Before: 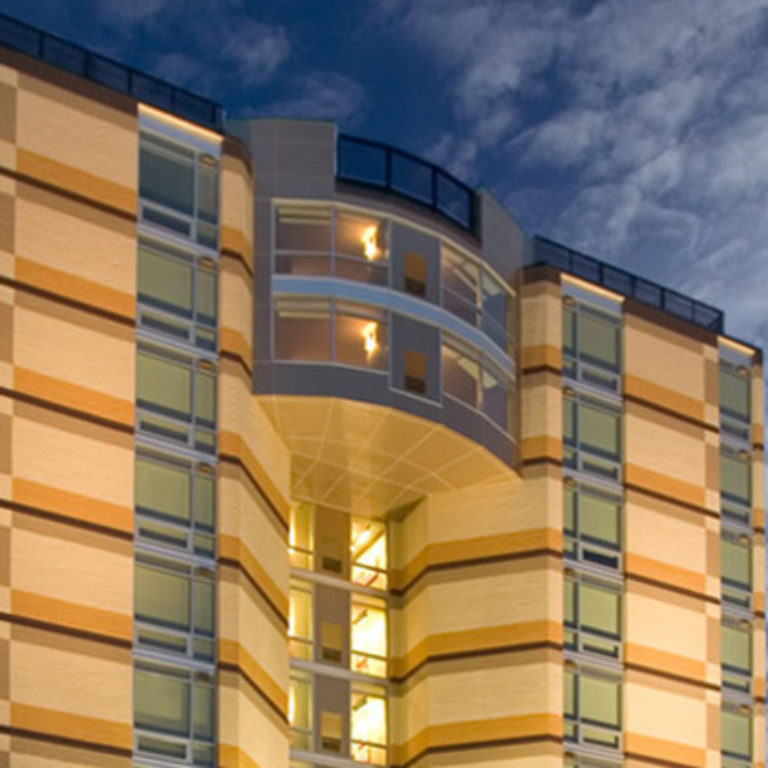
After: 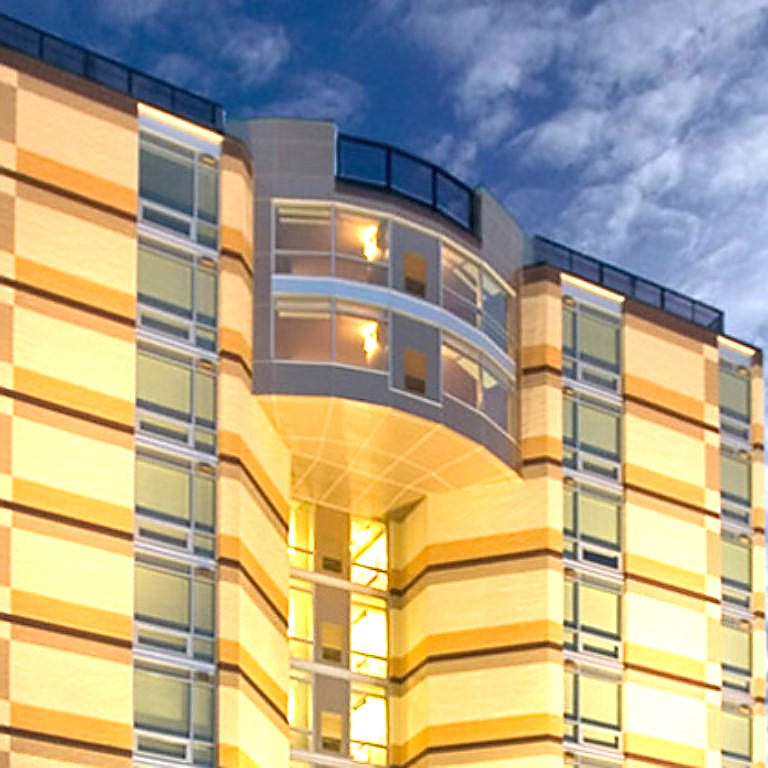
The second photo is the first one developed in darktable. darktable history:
exposure: black level correction 0, exposure 1.1 EV, compensate highlight preservation false
sharpen: radius 1.4, amount 1.25, threshold 0.7
